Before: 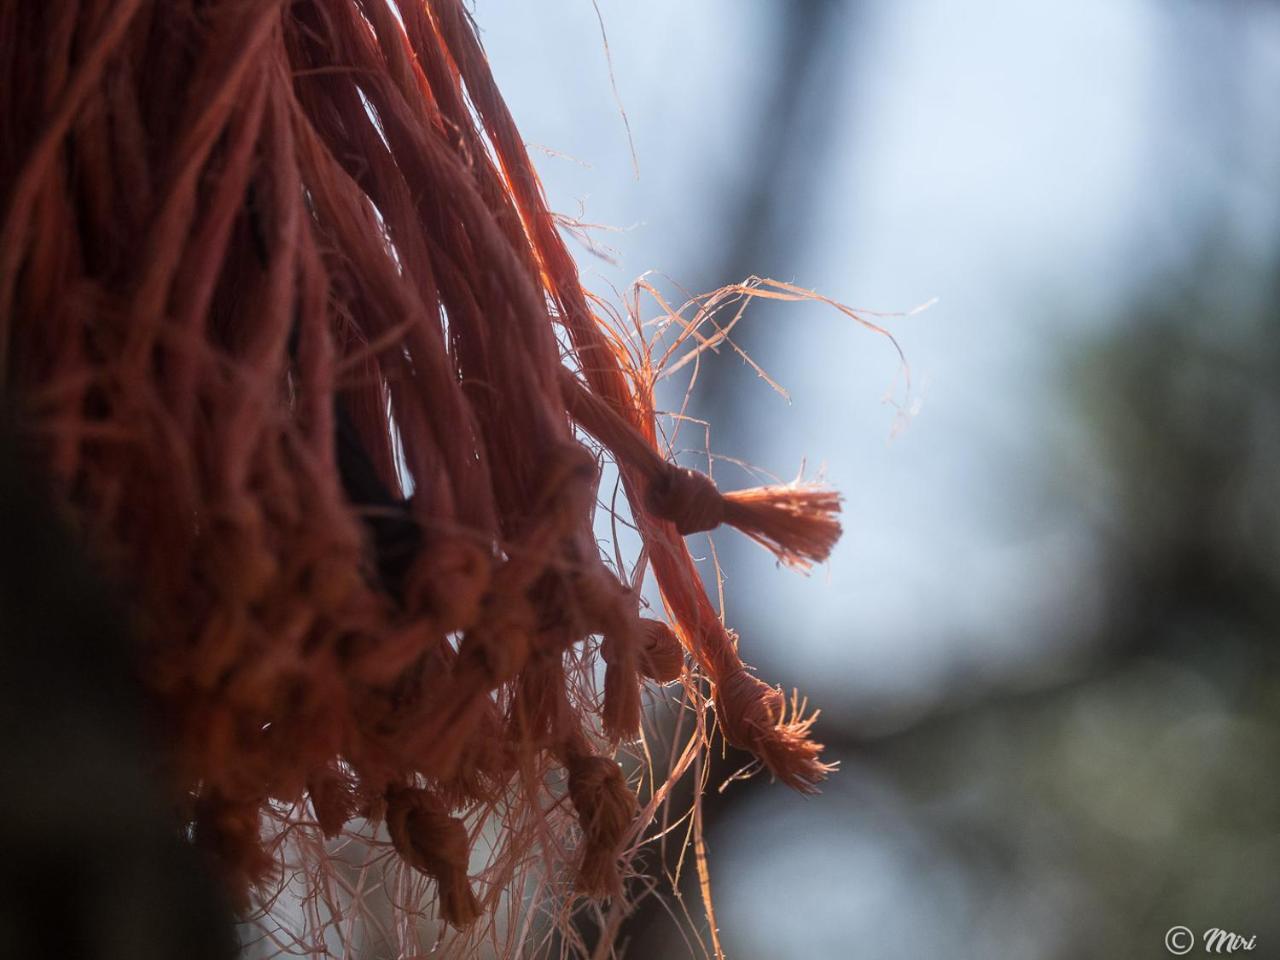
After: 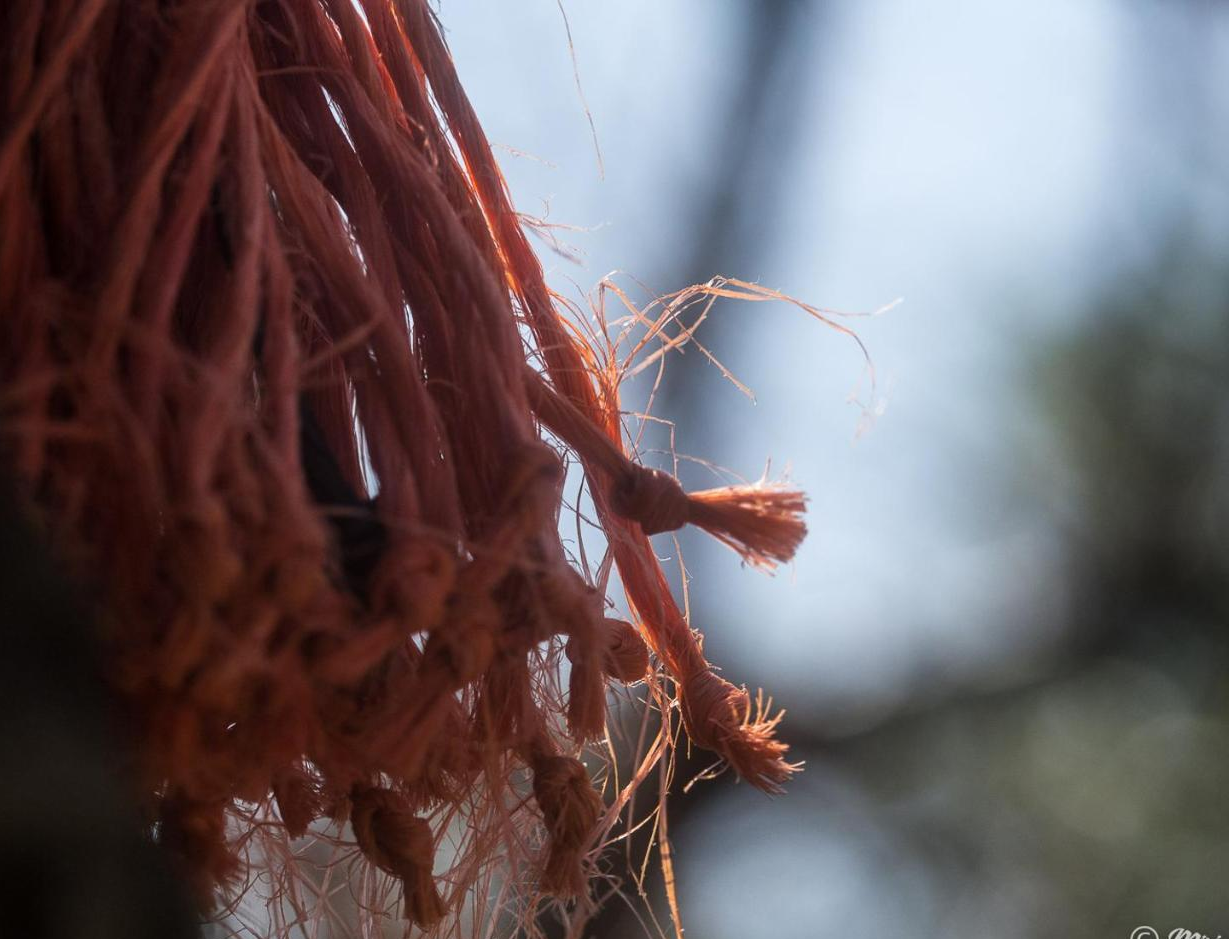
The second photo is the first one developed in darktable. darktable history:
crop and rotate: left 2.737%, right 1.17%, bottom 2.142%
